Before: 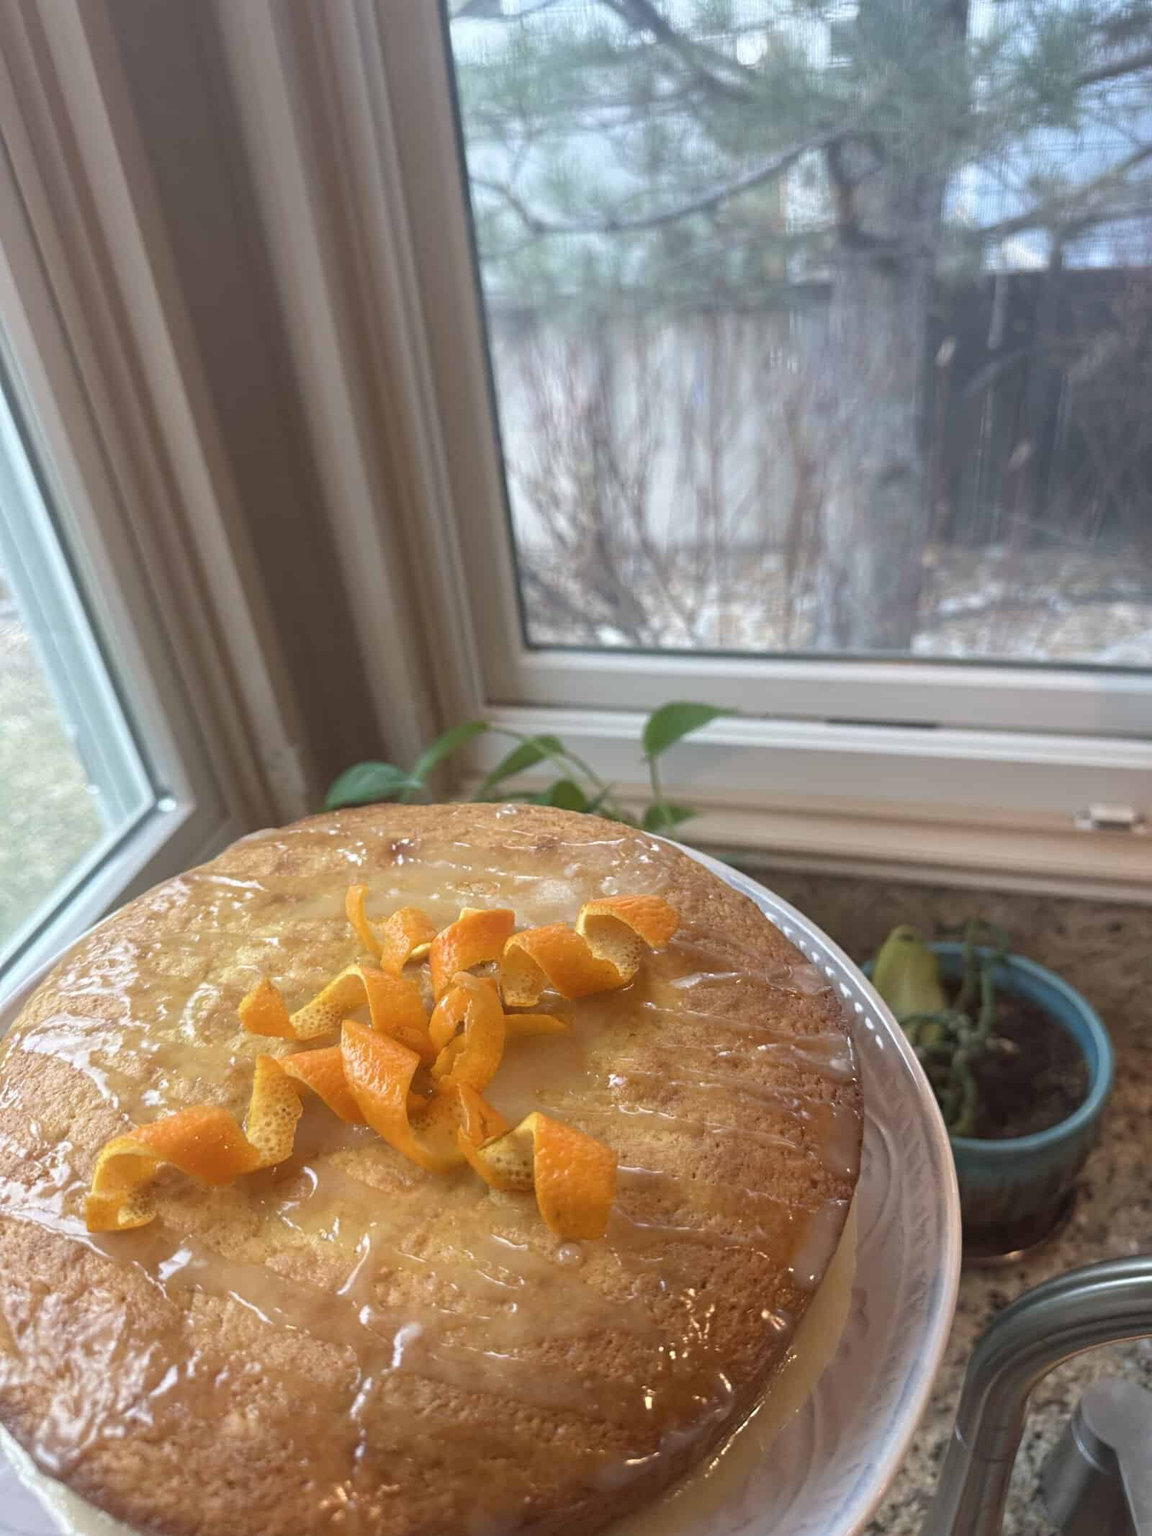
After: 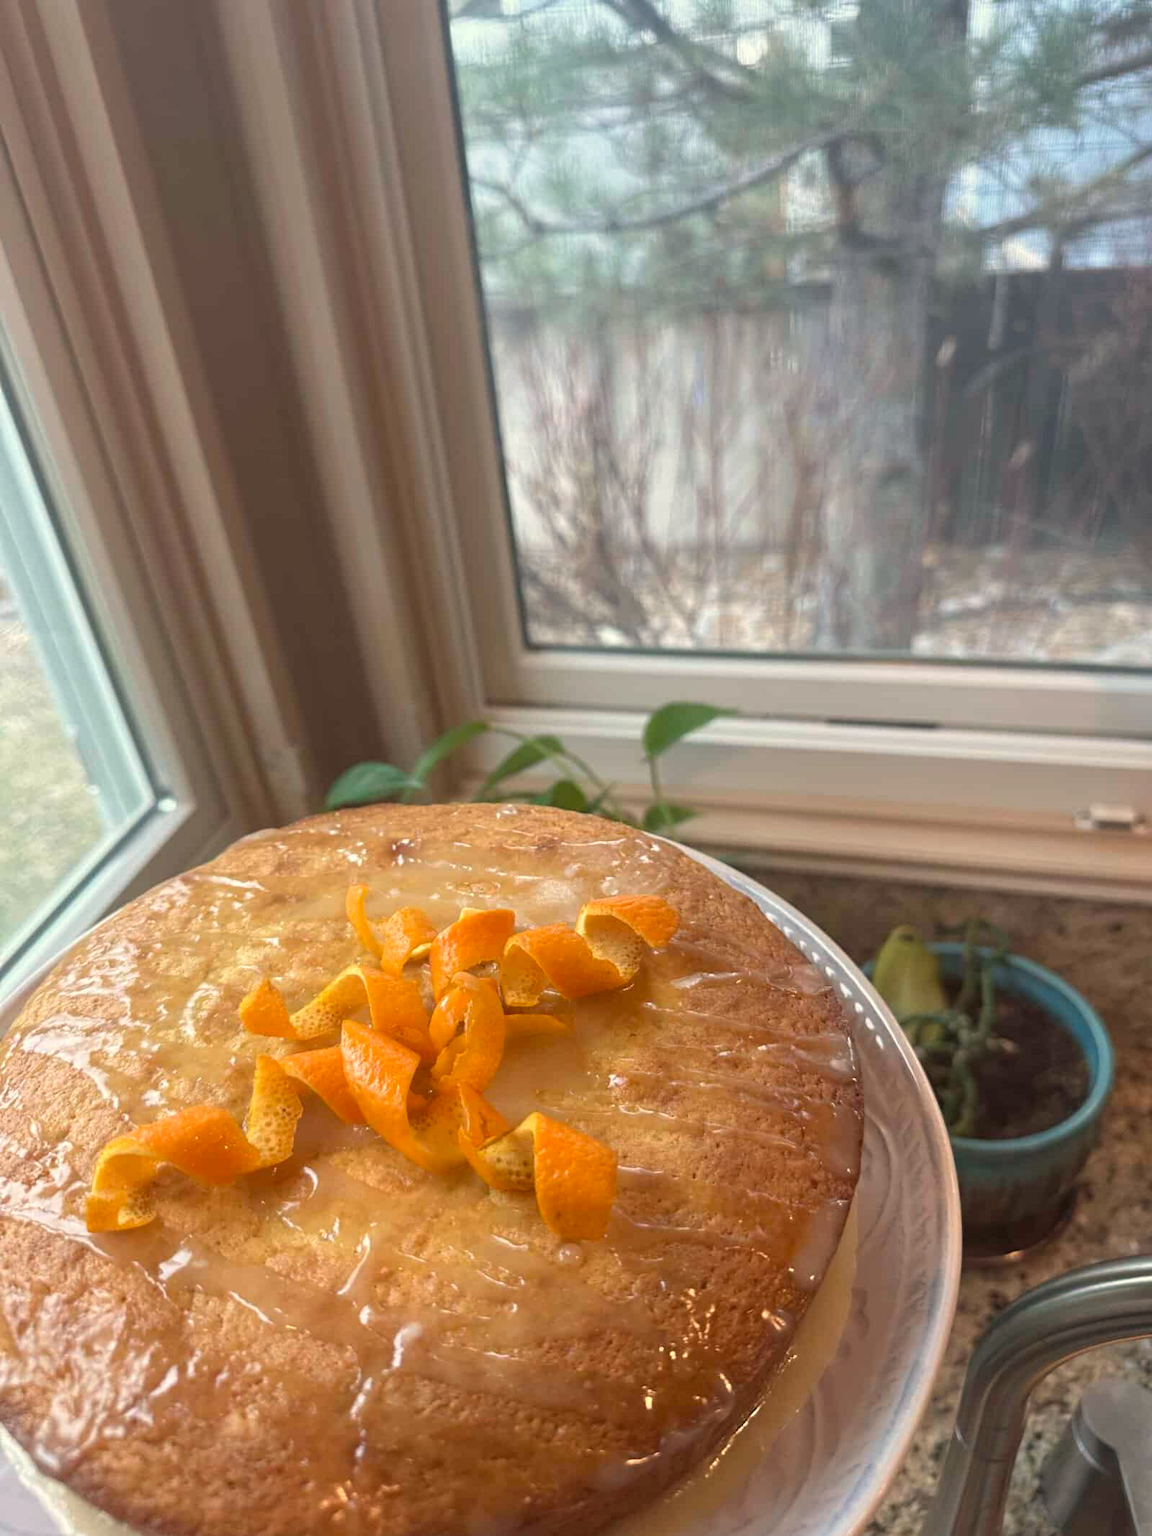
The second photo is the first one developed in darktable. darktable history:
tone equalizer: on, module defaults
white balance: red 1.045, blue 0.932
